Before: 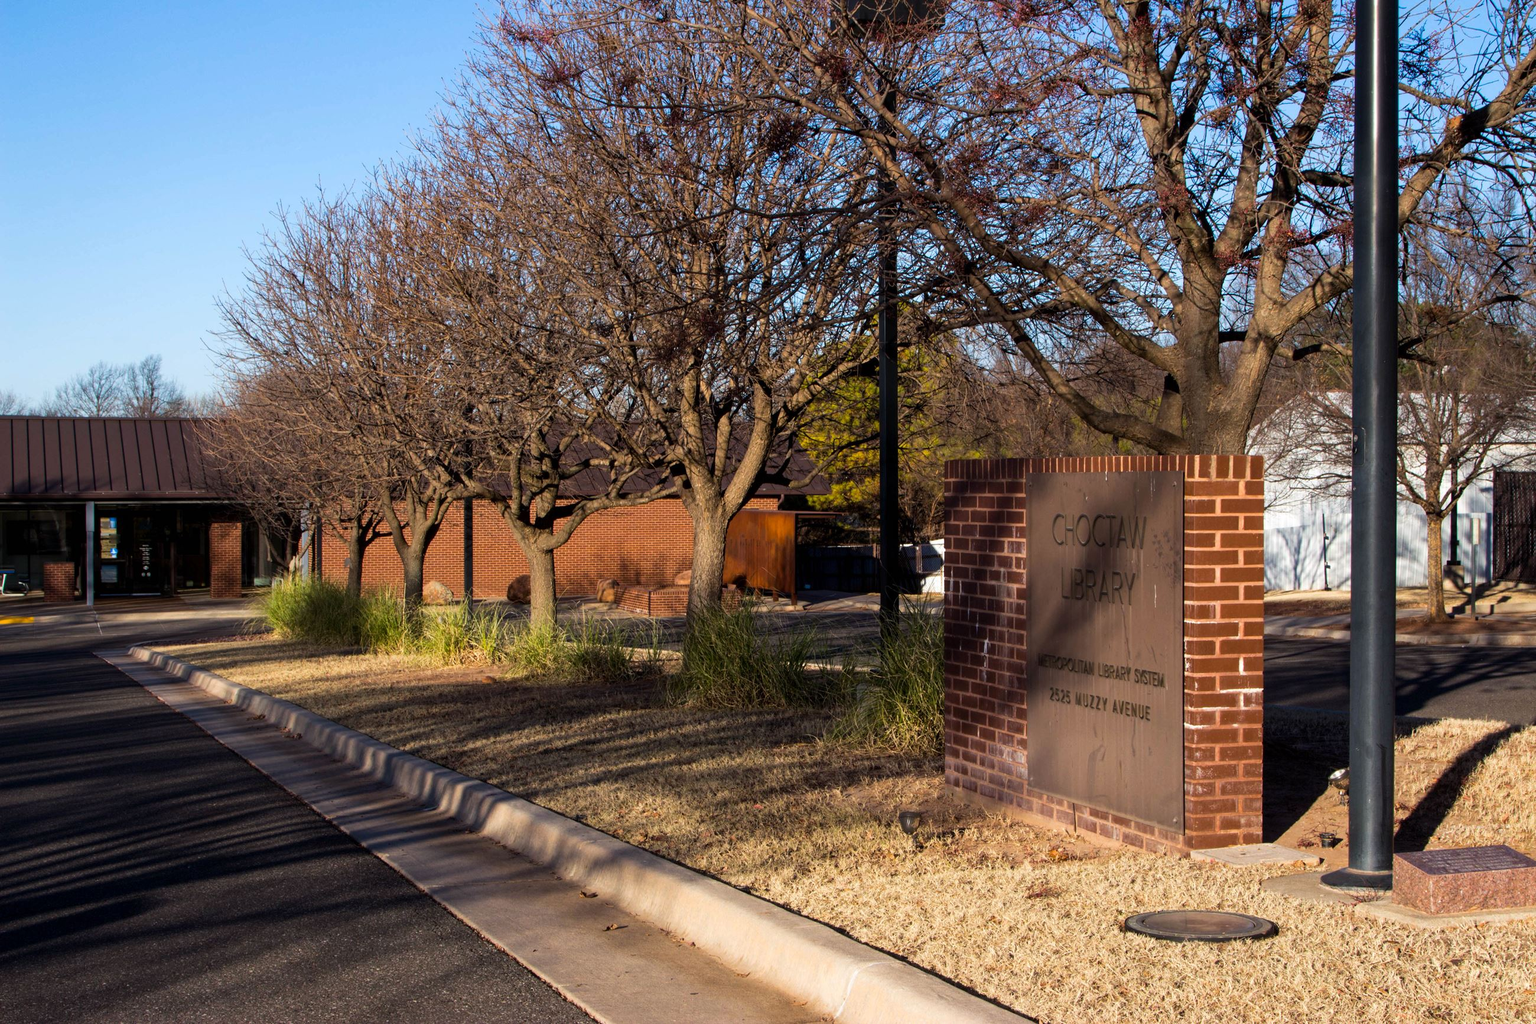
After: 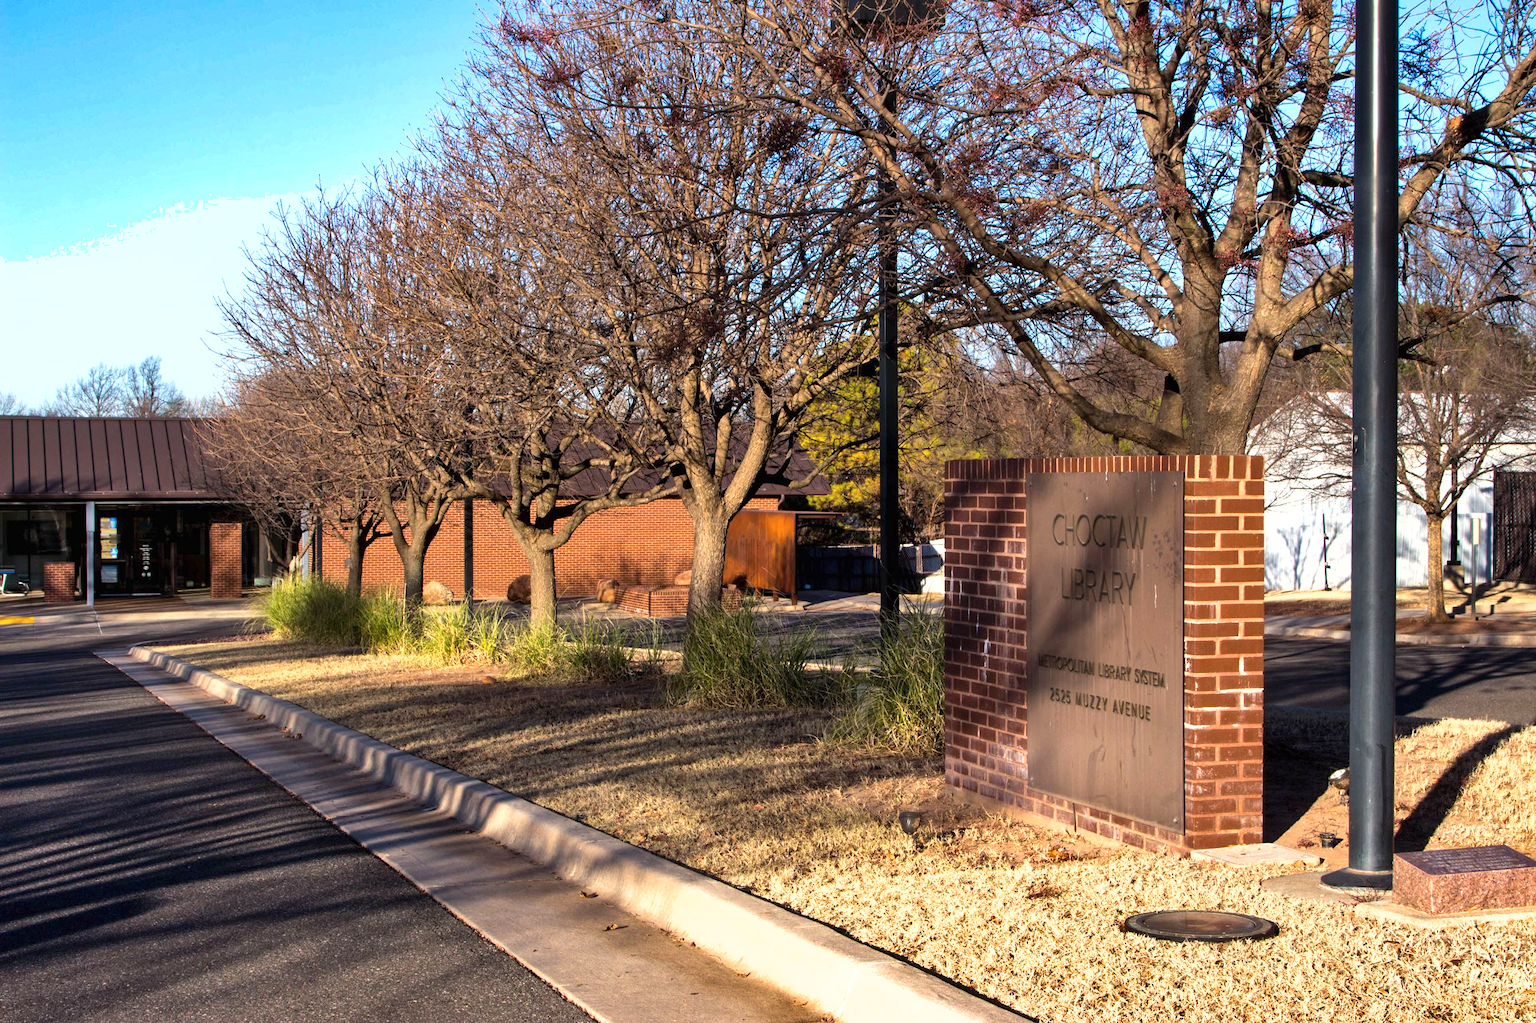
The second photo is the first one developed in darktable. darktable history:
exposure: black level correction 0, exposure 0.681 EV, compensate highlight preservation false
shadows and highlights: shadows 53.13, soften with gaussian
